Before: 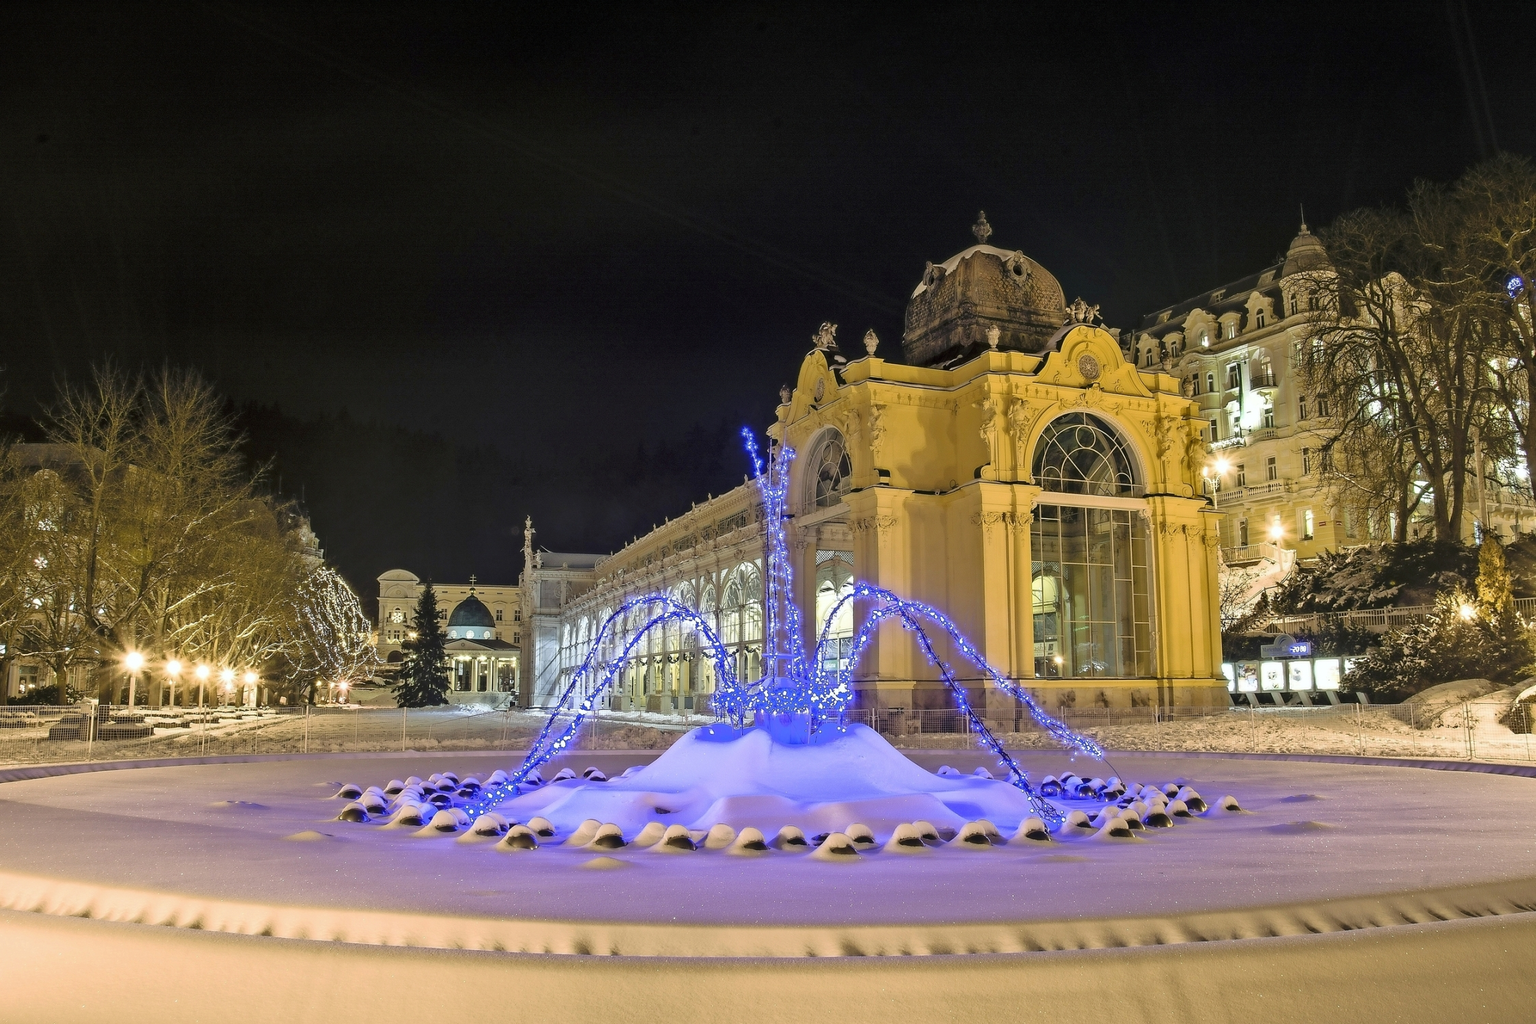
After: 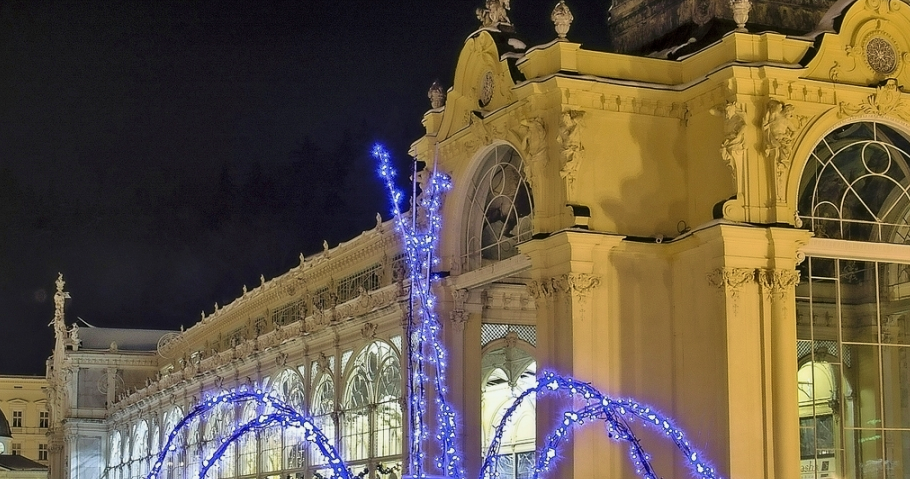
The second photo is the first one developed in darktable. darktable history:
crop: left 31.751%, top 32.172%, right 27.8%, bottom 35.83%
local contrast: mode bilateral grid, contrast 20, coarseness 50, detail 120%, midtone range 0.2
velvia: on, module defaults
exposure: exposure -0.177 EV, compensate highlight preservation false
